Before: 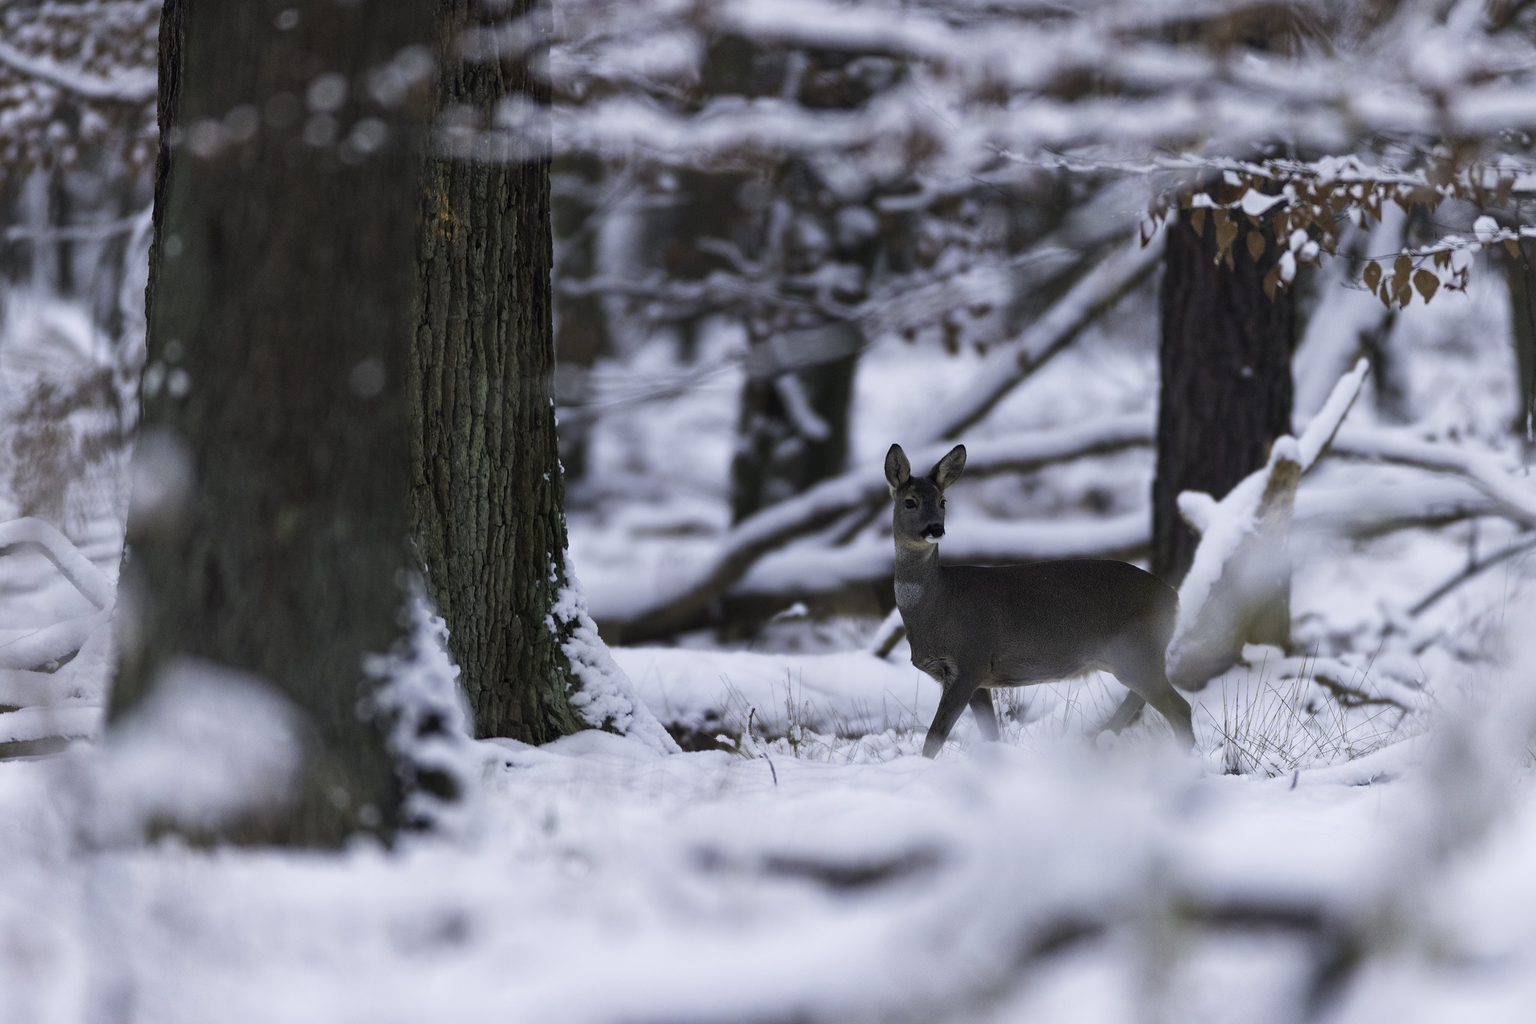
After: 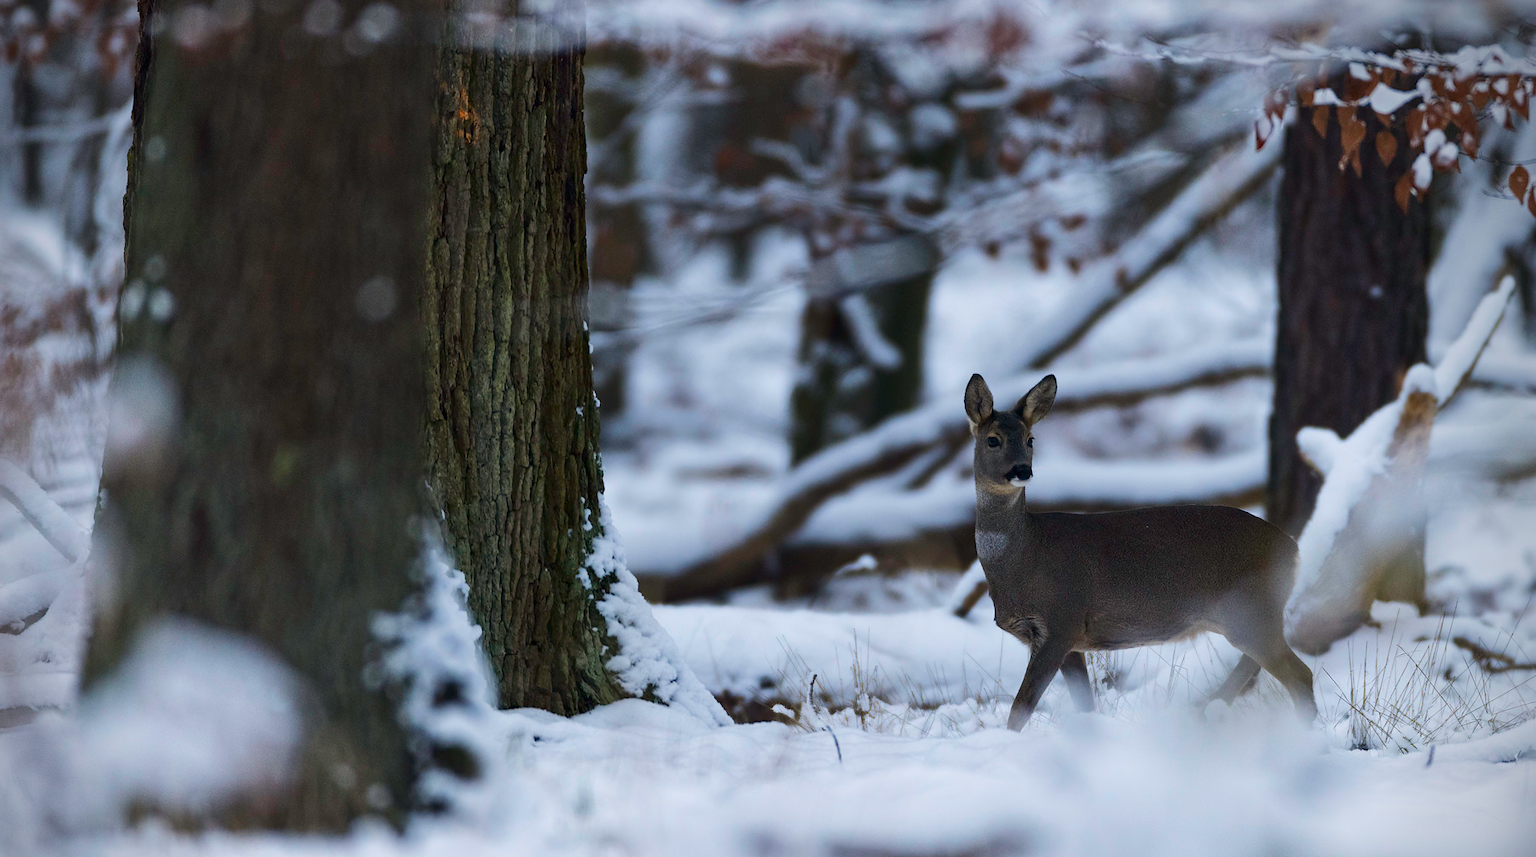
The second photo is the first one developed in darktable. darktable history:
vignetting: brightness -0.629, saturation -0.007, center (-0.028, 0.239)
crop and rotate: left 2.425%, top 11.305%, right 9.6%, bottom 15.08%
contrast brightness saturation: contrast 0.18, saturation 0.3
rgb curve: curves: ch0 [(0, 0) (0.175, 0.154) (0.785, 0.663) (1, 1)]
